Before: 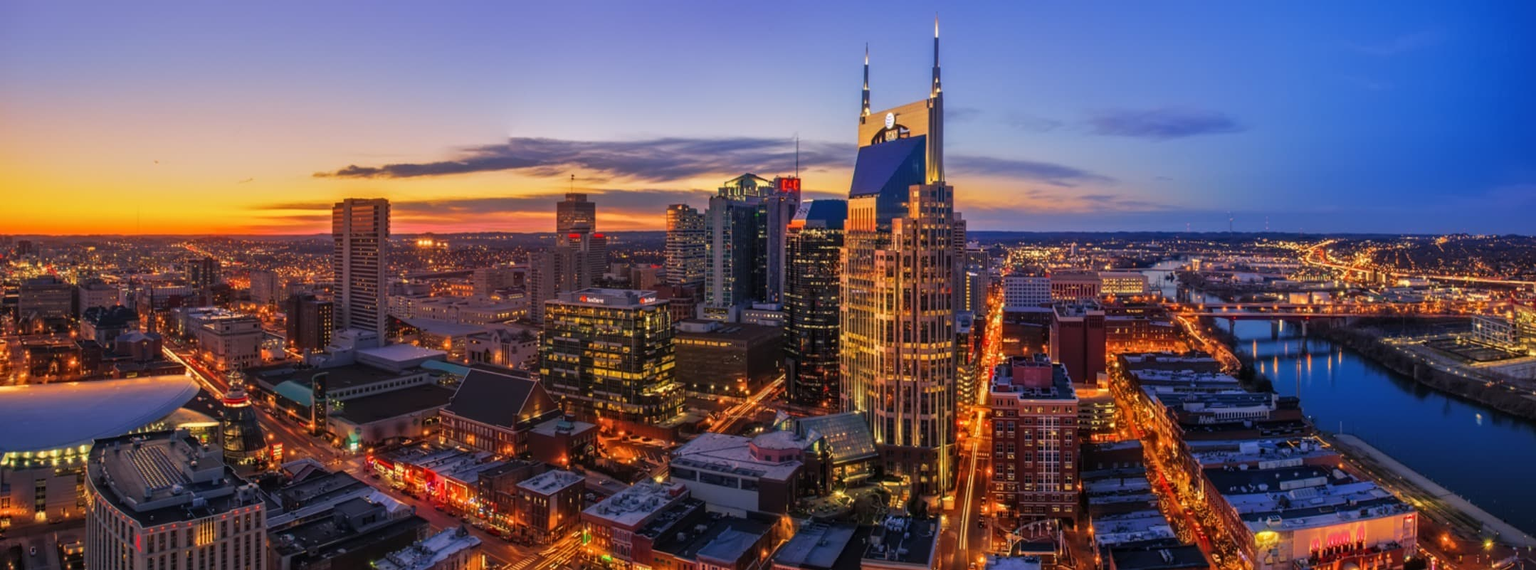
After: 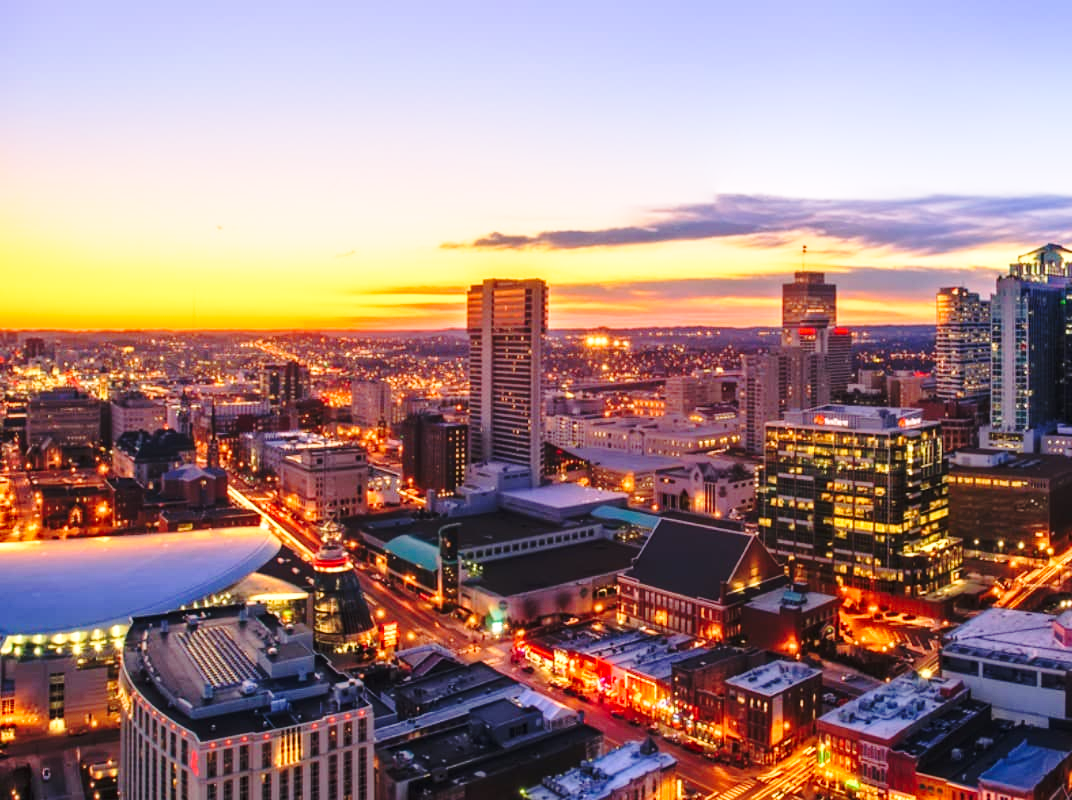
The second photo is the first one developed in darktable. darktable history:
crop and rotate: left 0.006%, top 0%, right 50.314%
exposure: black level correction 0, exposure 0.499 EV, compensate highlight preservation false
base curve: curves: ch0 [(0, 0) (0.036, 0.037) (0.121, 0.228) (0.46, 0.76) (0.859, 0.983) (1, 1)], preserve colors none
